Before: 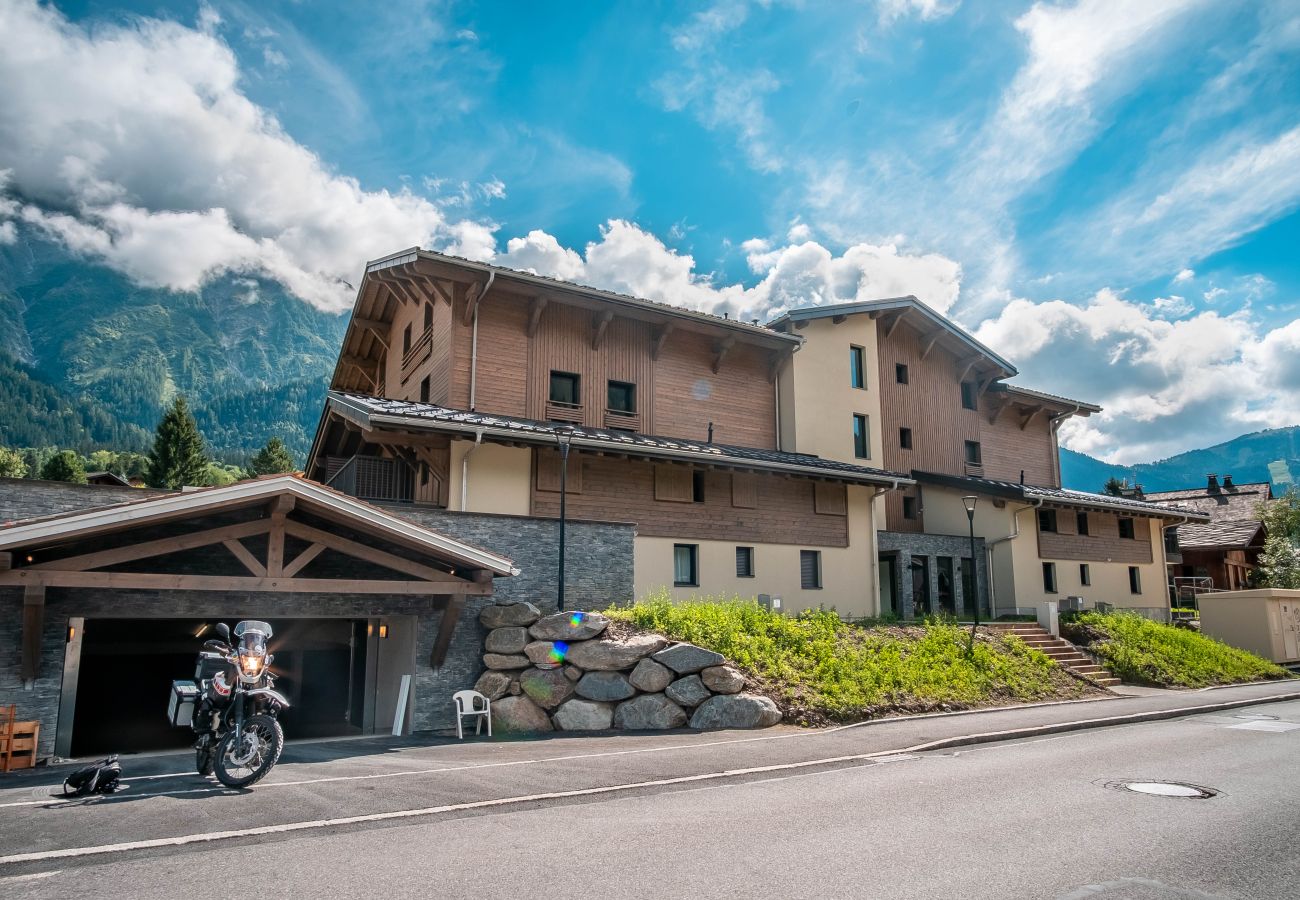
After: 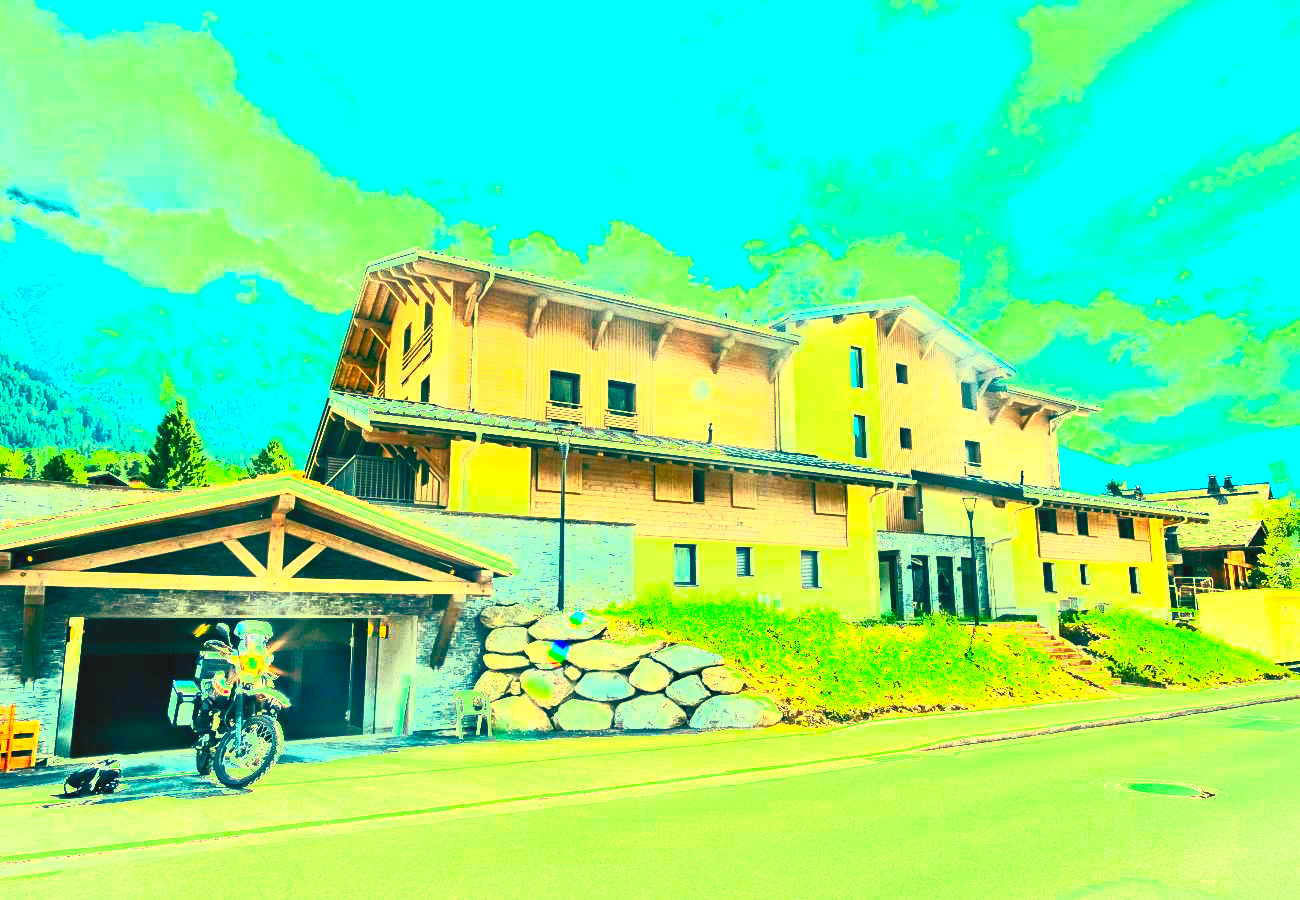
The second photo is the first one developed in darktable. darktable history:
exposure: black level correction 0, exposure 1.9 EV, compensate highlight preservation false
contrast brightness saturation: contrast 1, brightness 1, saturation 1
graduated density: rotation -0.352°, offset 57.64
color balance: mode lift, gamma, gain (sRGB), lift [1, 0.69, 1, 1], gamma [1, 1.482, 1, 1], gain [1, 1, 1, 0.802]
color balance rgb: shadows lift › luminance 0.49%, shadows lift › chroma 6.83%, shadows lift › hue 300.29°, power › hue 208.98°, highlights gain › luminance 20.24%, highlights gain › chroma 2.73%, highlights gain › hue 173.85°, perceptual saturation grading › global saturation 18.05%
